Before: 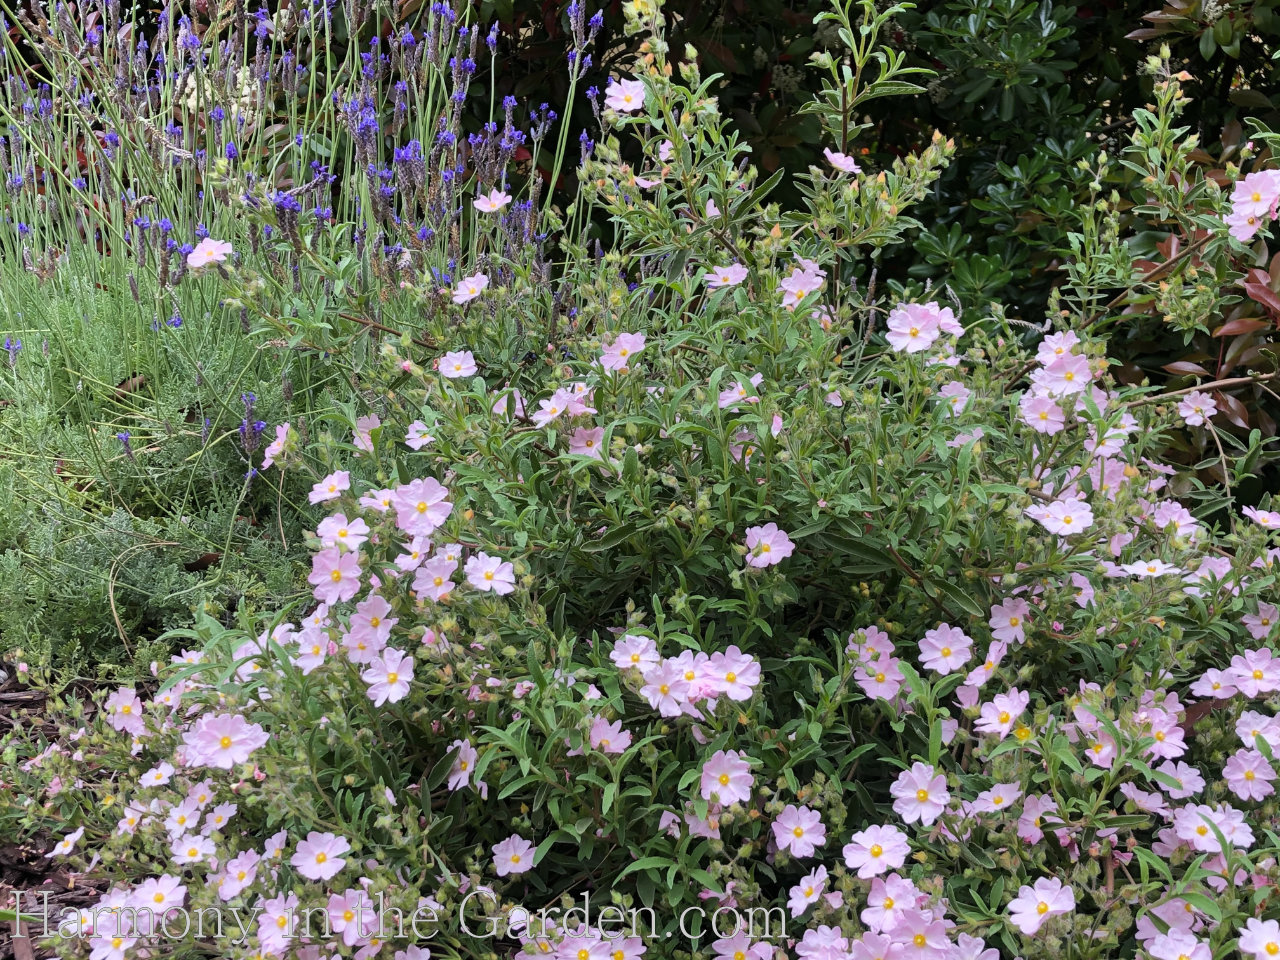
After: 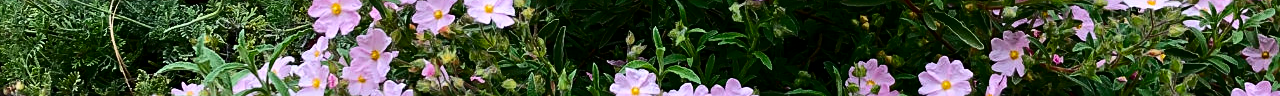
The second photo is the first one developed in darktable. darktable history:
sharpen: on, module defaults
crop and rotate: top 59.084%, bottom 30.916%
contrast brightness saturation: contrast 0.24, brightness -0.24, saturation 0.14
